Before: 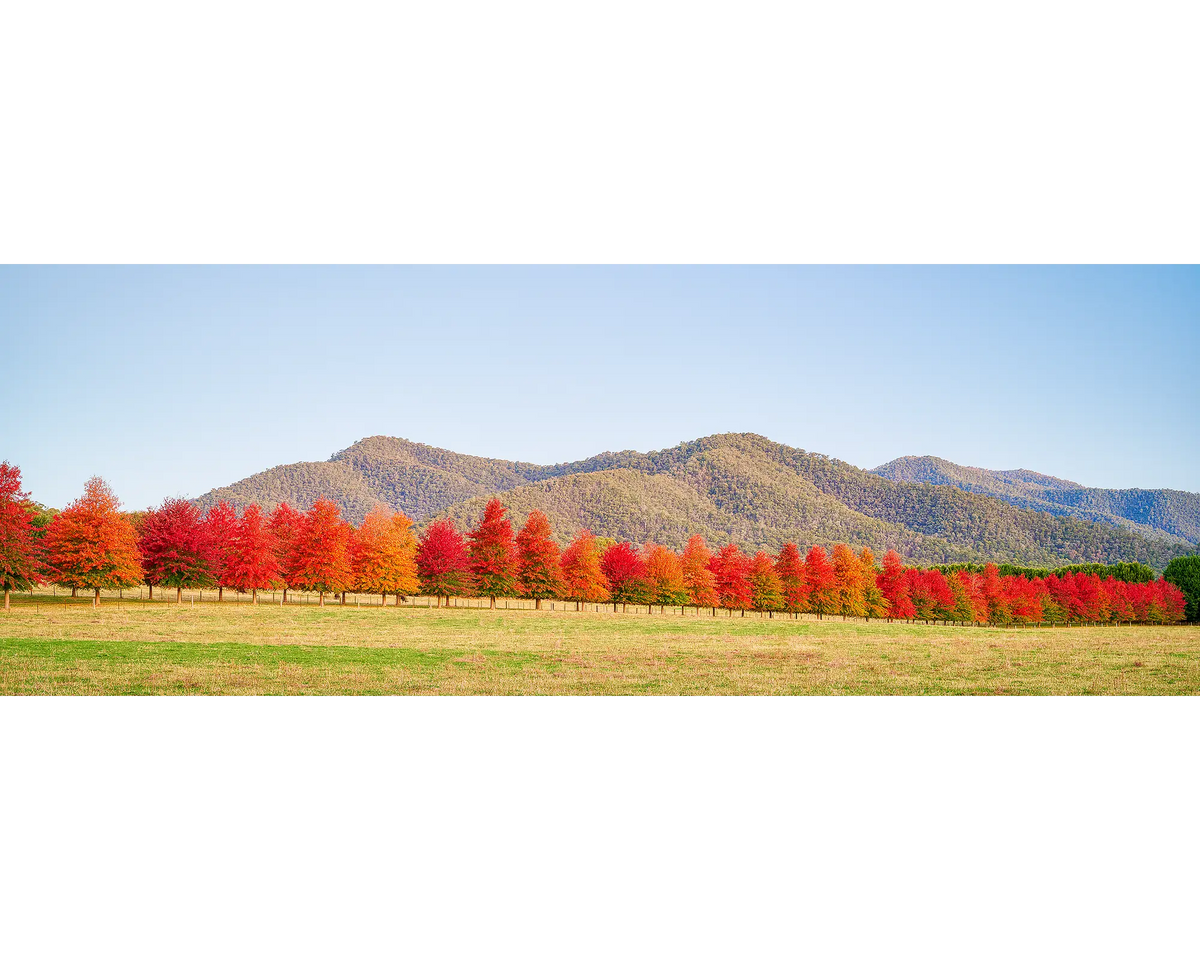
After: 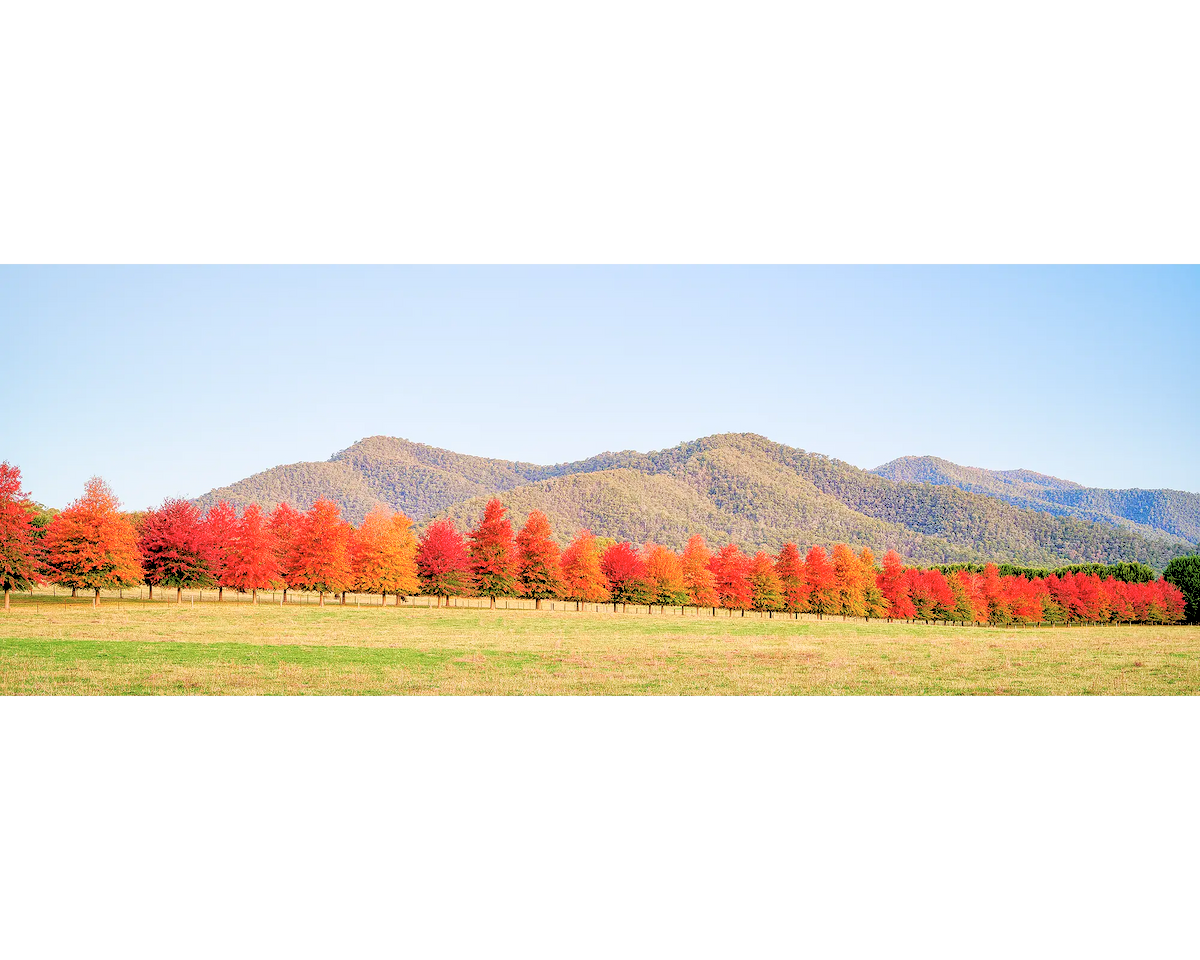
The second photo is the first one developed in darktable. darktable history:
contrast brightness saturation: saturation -0.1
rgb levels: levels [[0.027, 0.429, 0.996], [0, 0.5, 1], [0, 0.5, 1]]
